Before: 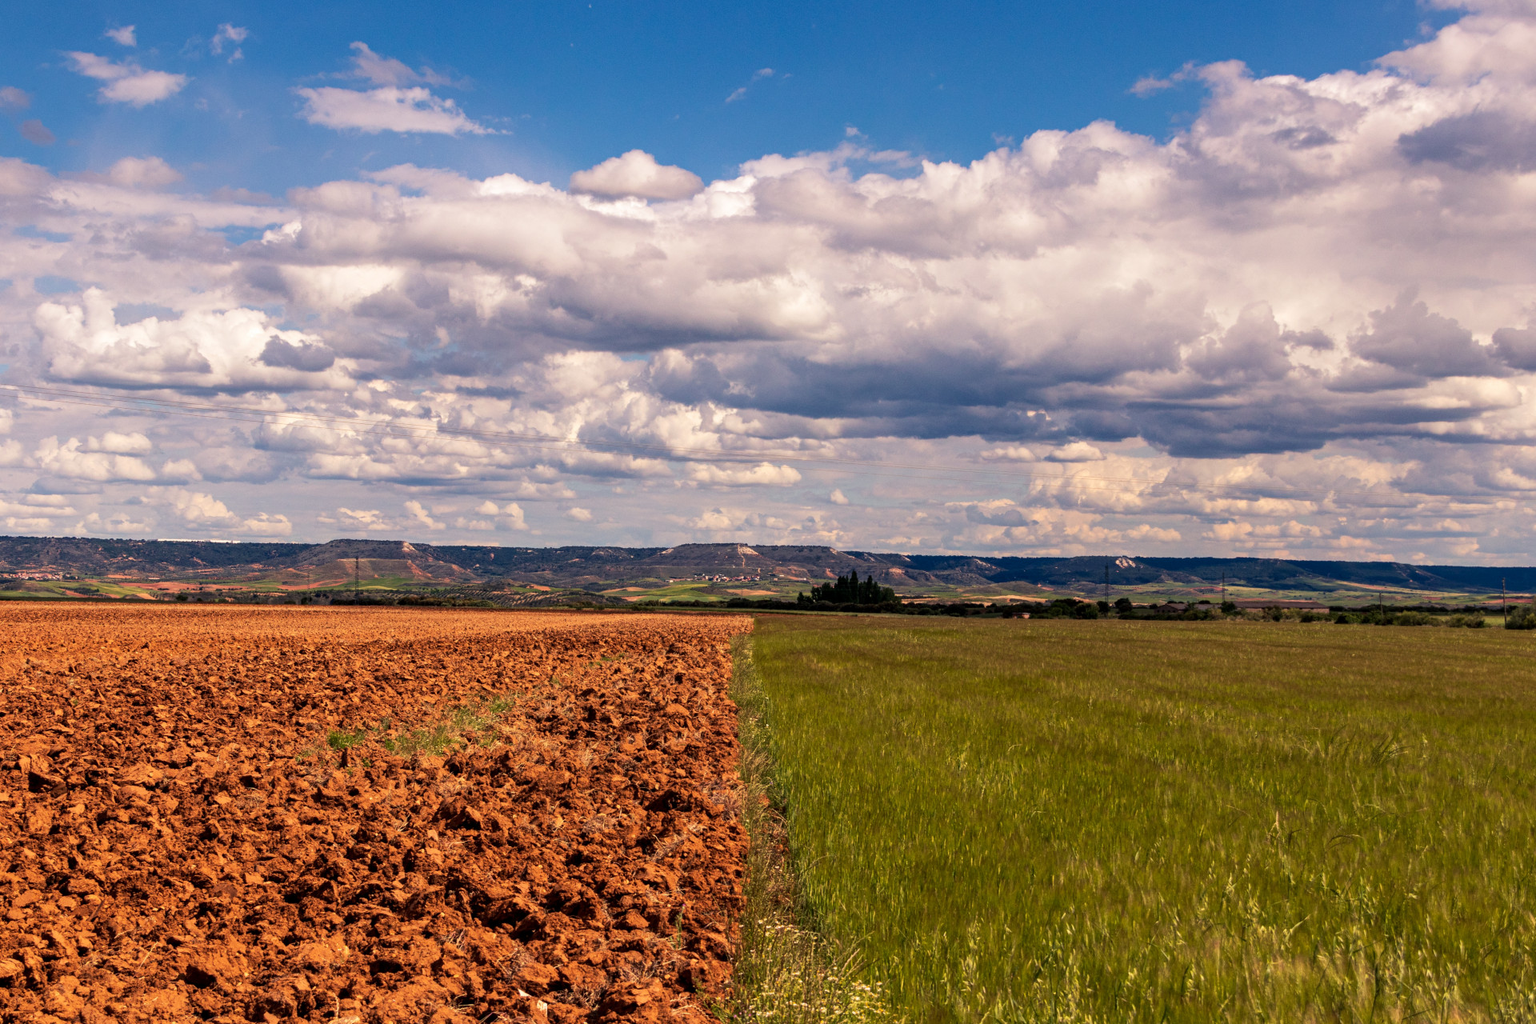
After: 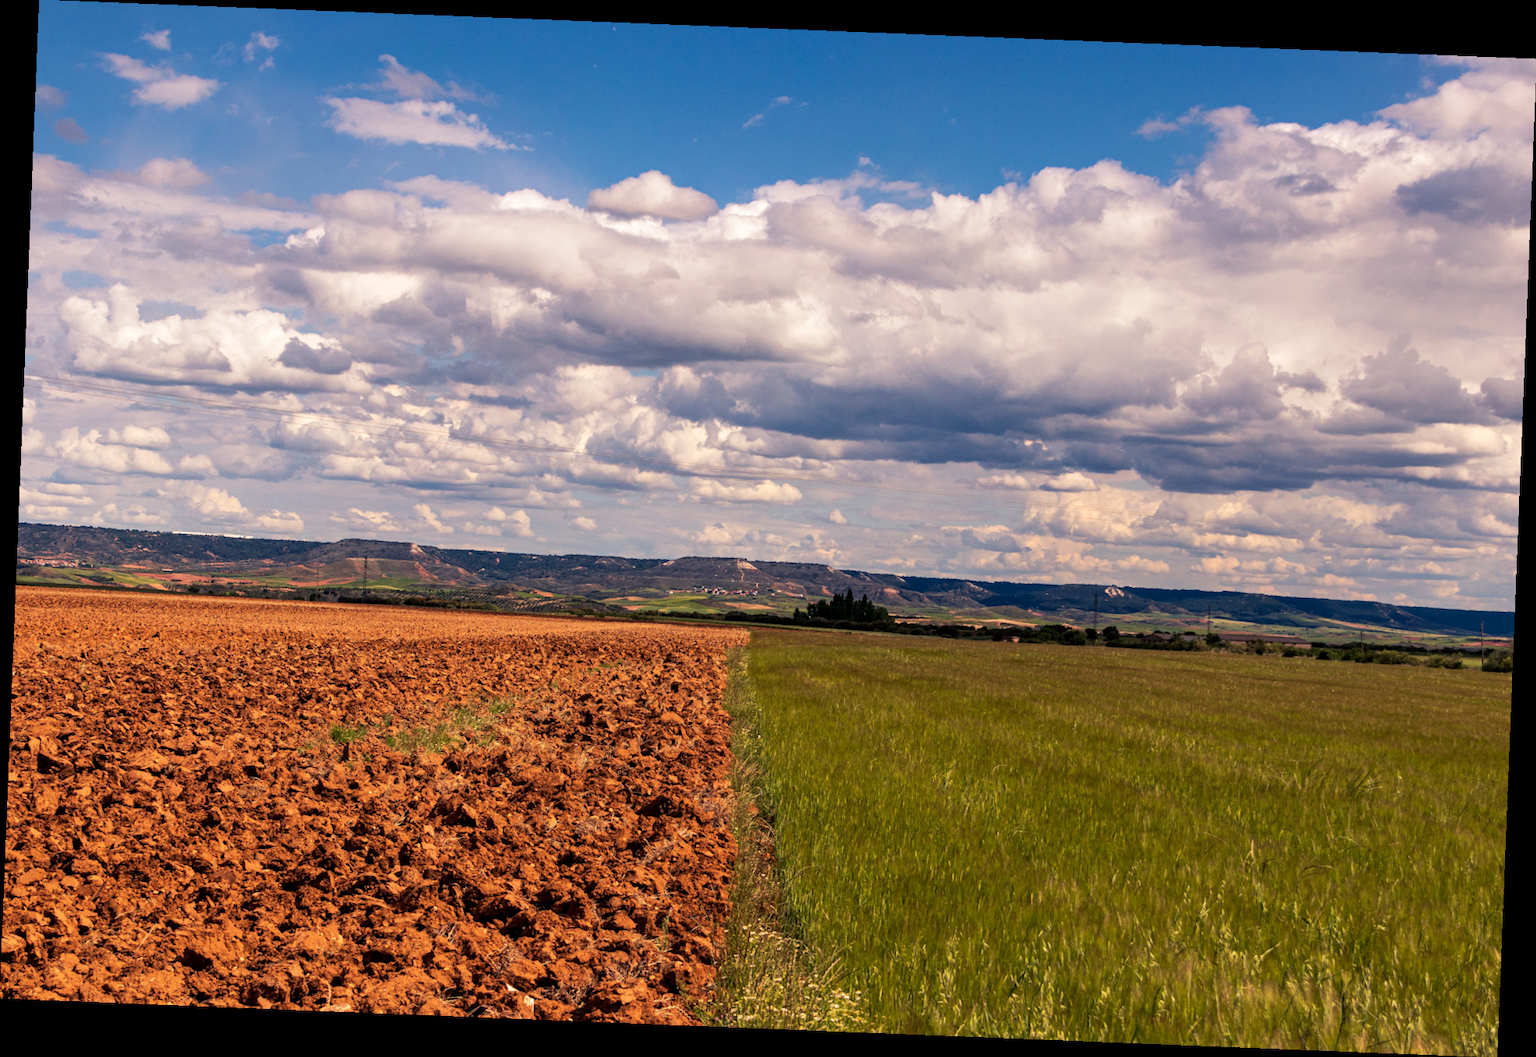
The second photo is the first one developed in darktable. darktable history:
tone equalizer: on, module defaults
rotate and perspective: rotation 2.27°, automatic cropping off
